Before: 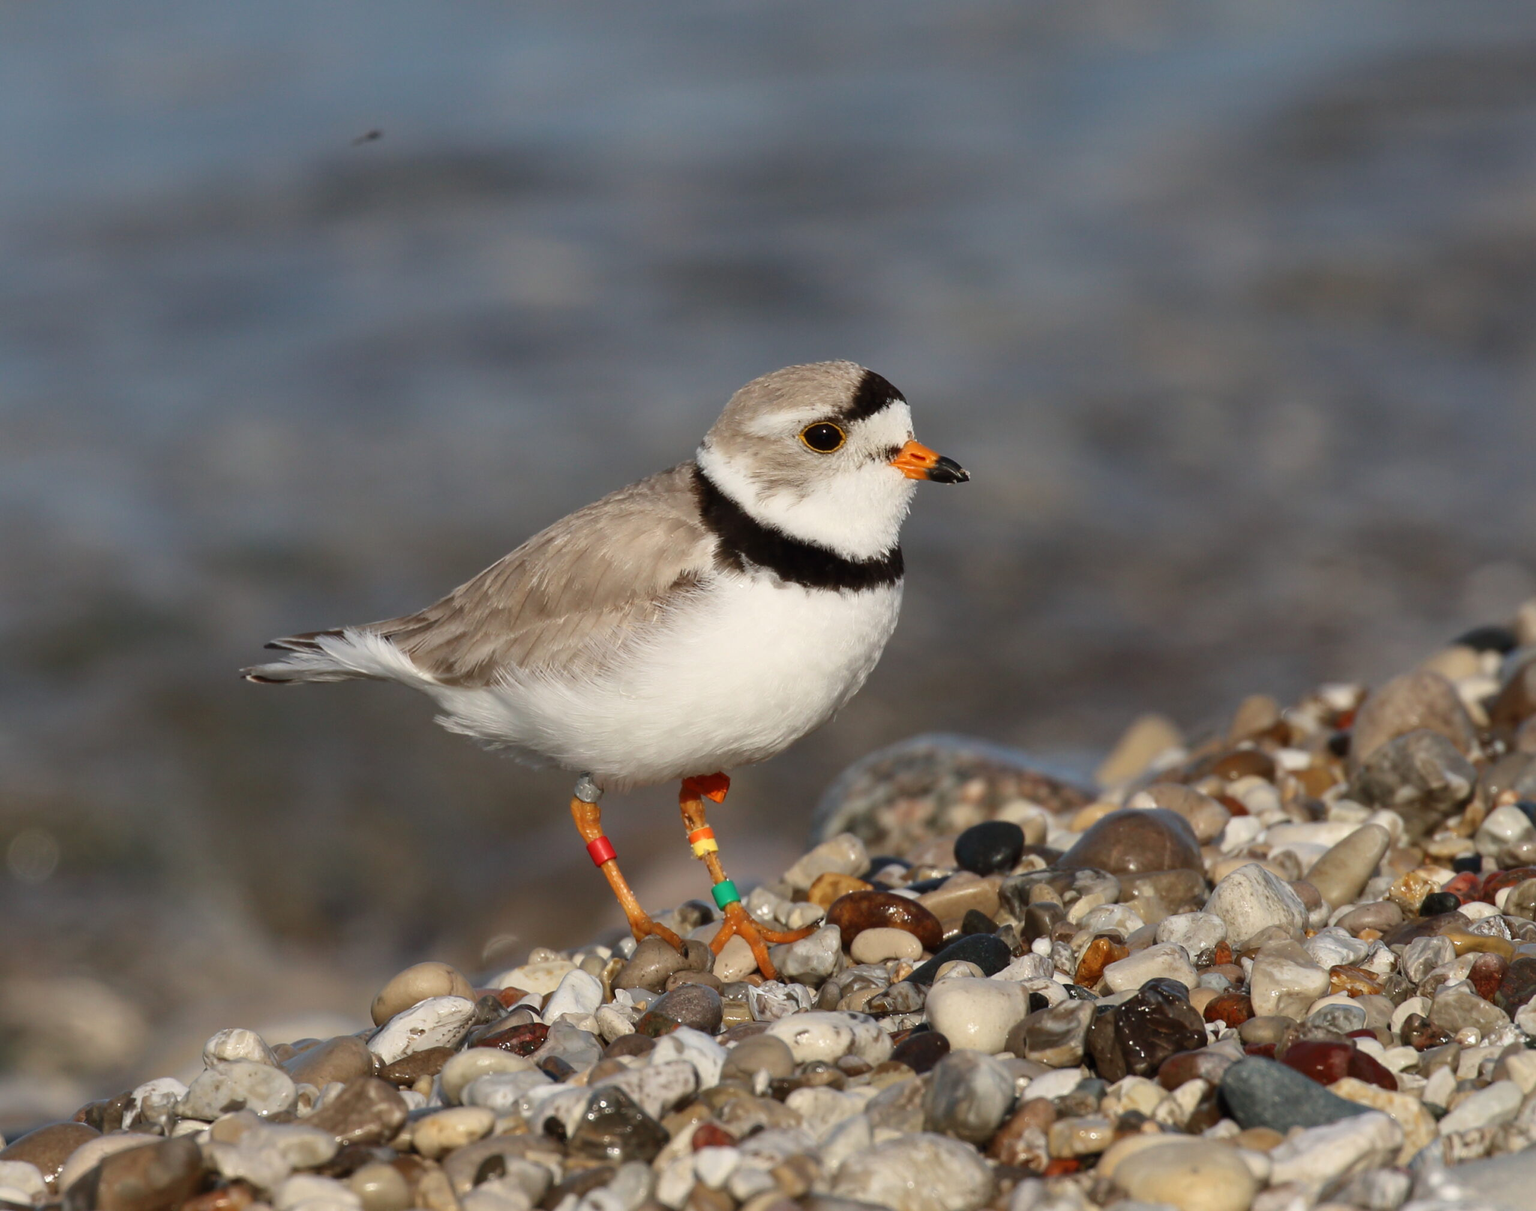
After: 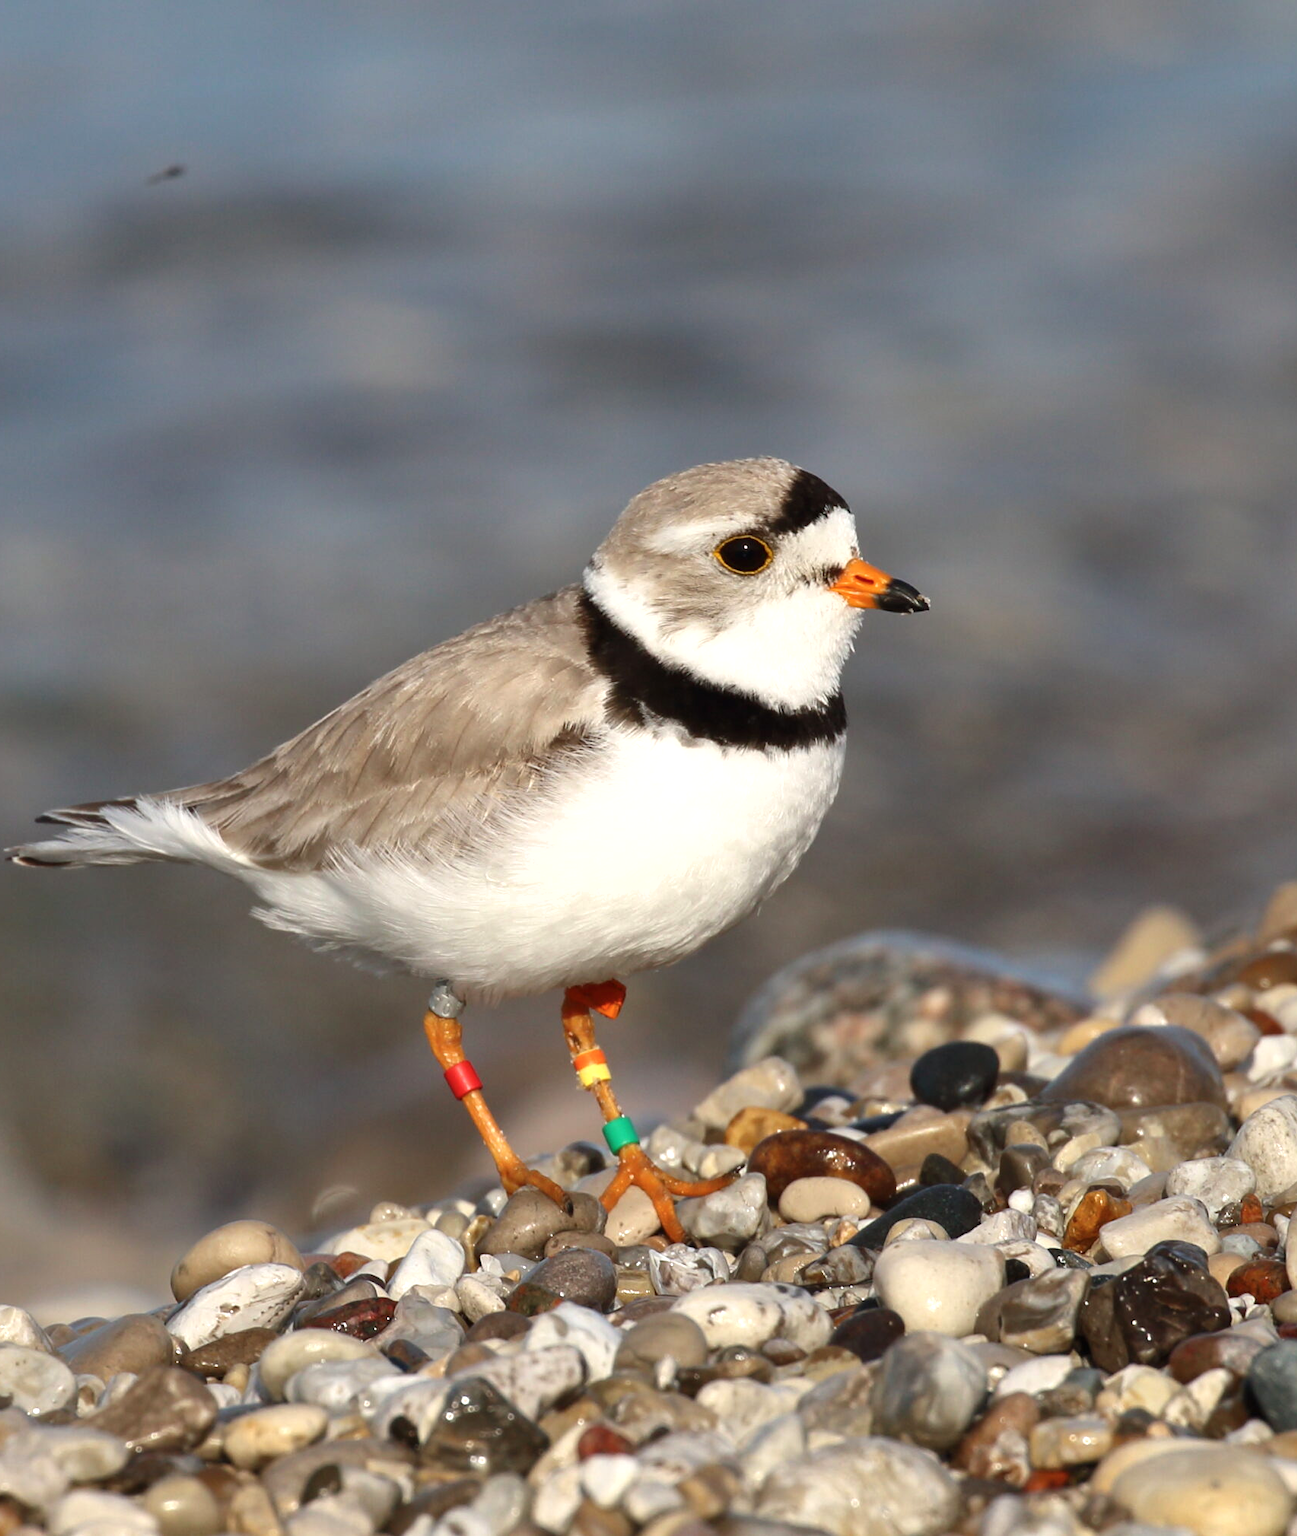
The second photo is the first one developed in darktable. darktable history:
exposure: black level correction 0, exposure 0.395 EV, compensate exposure bias true, compensate highlight preservation false
crop: left 15.406%, right 17.919%
color balance rgb: perceptual saturation grading › global saturation -0.063%, contrast 4.801%
shadows and highlights: low approximation 0.01, soften with gaussian
